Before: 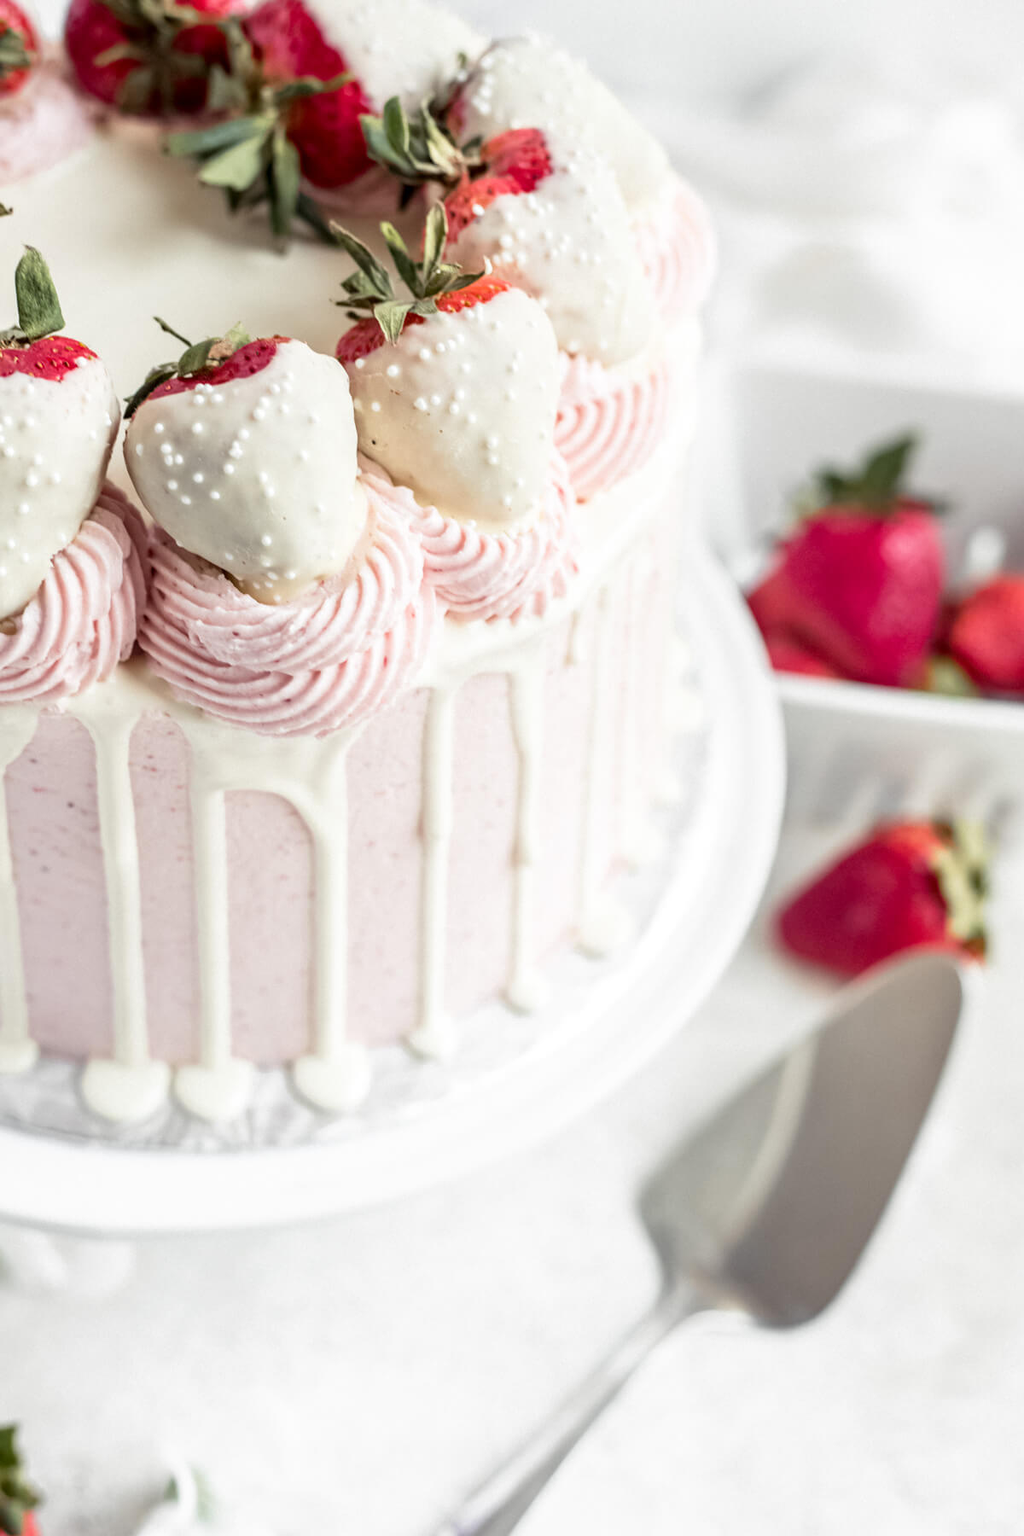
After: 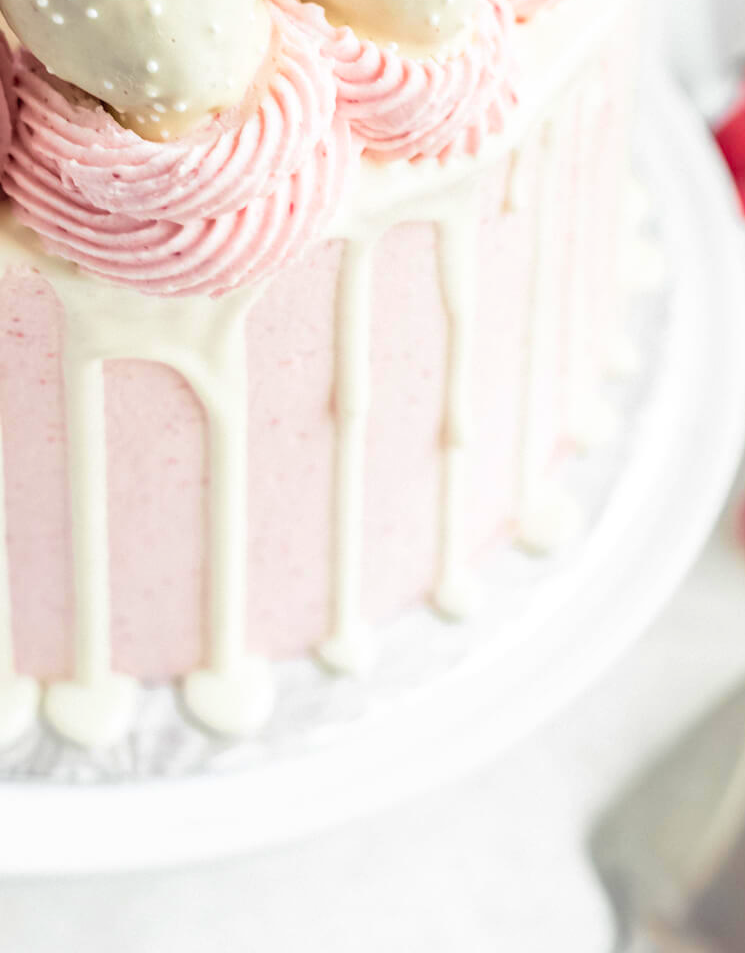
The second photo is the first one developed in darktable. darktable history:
velvia: on, module defaults
contrast brightness saturation: brightness 0.088, saturation 0.192
crop: left 13.356%, top 31.515%, right 24.514%, bottom 15.532%
